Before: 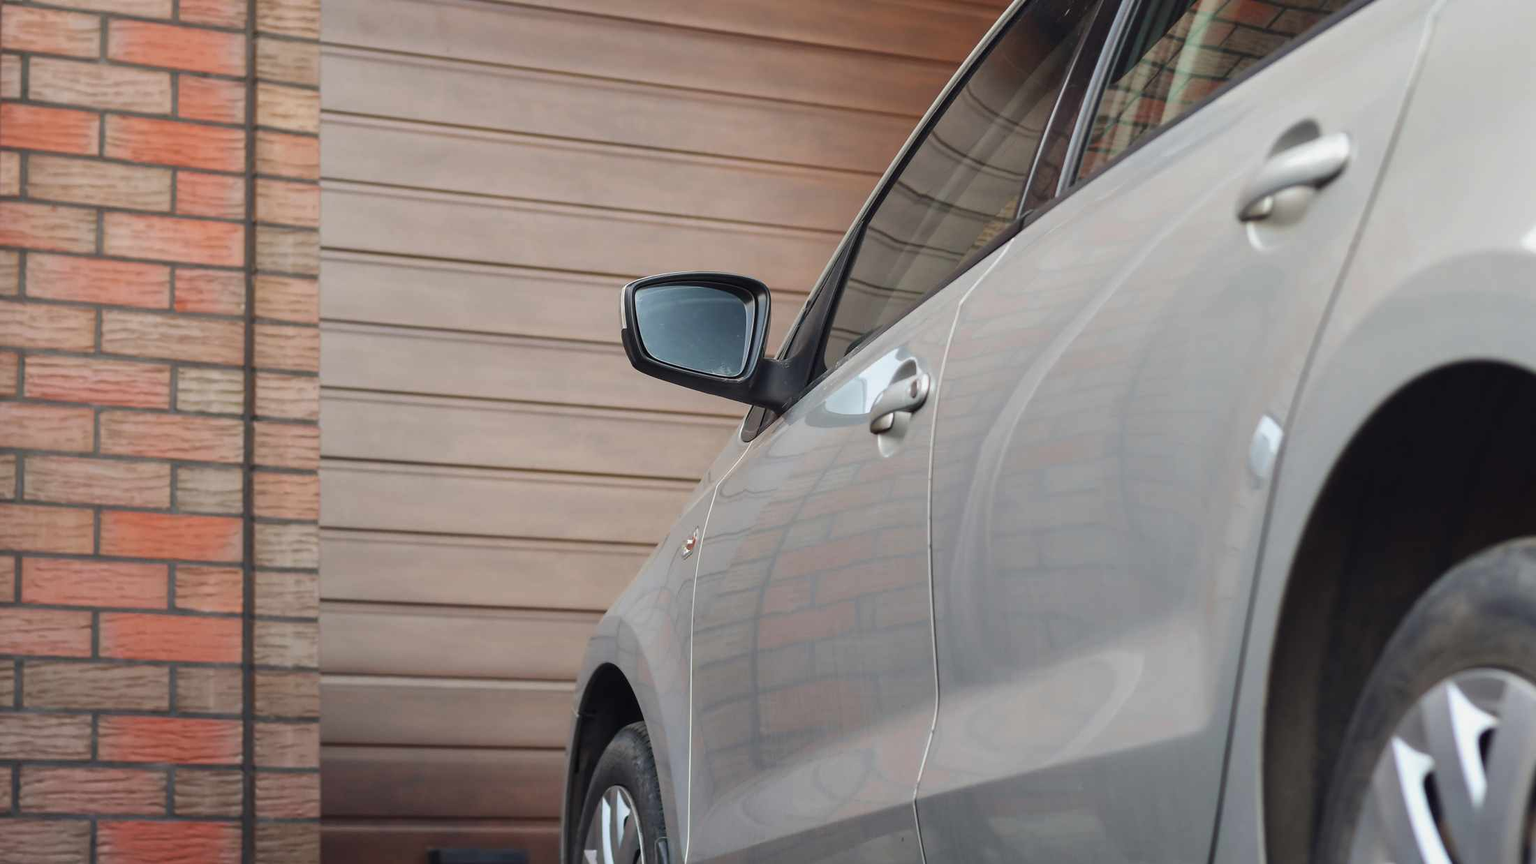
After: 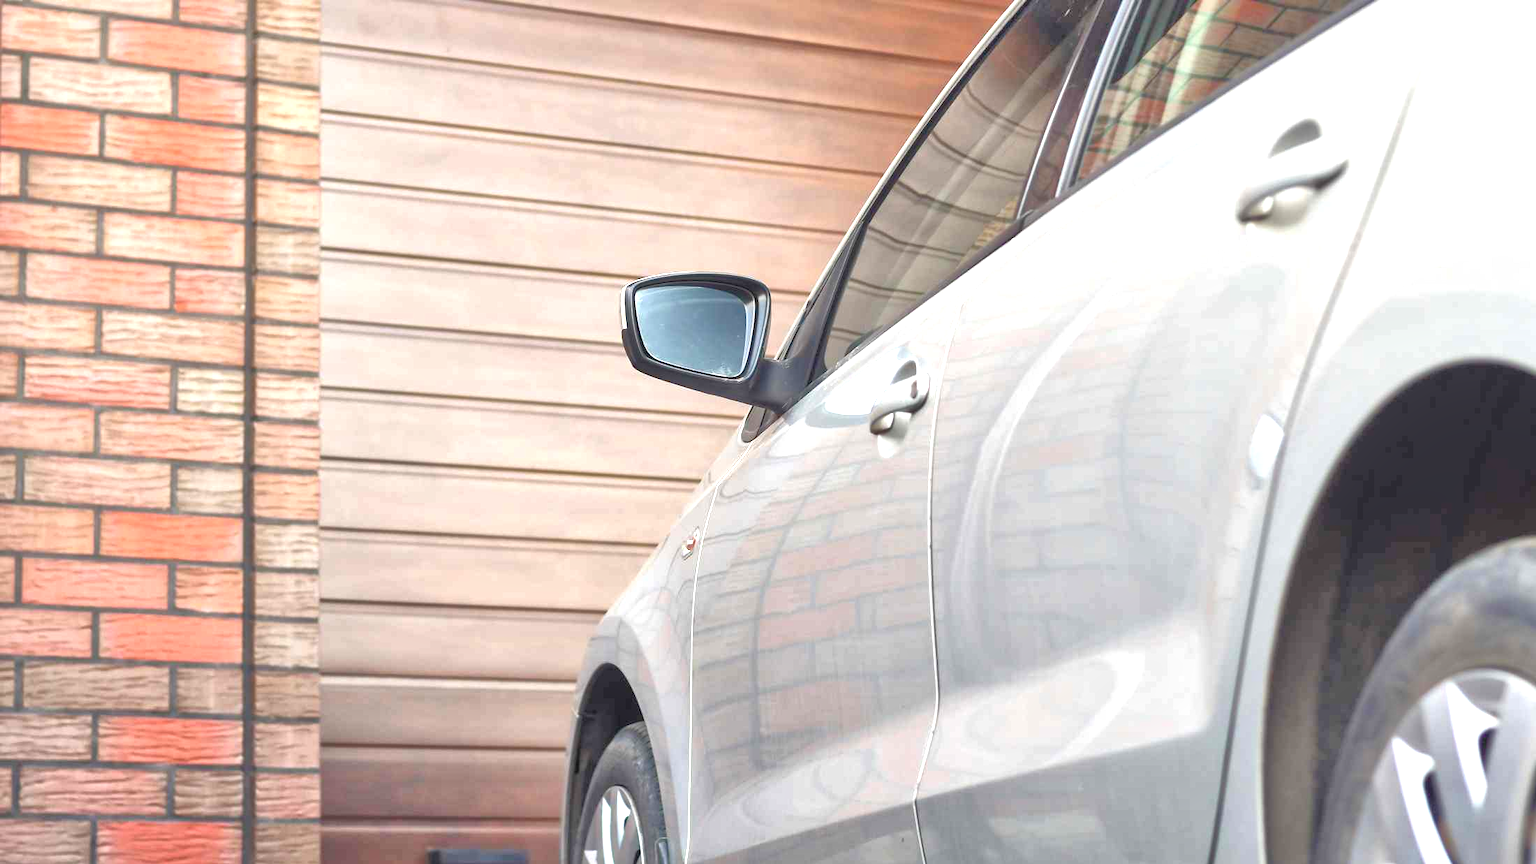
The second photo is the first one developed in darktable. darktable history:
tone equalizer: -7 EV 0.15 EV, -6 EV 0.6 EV, -5 EV 1.15 EV, -4 EV 1.33 EV, -3 EV 1.15 EV, -2 EV 0.6 EV, -1 EV 0.15 EV, mask exposure compensation -0.5 EV
exposure: black level correction 0, exposure 1.2 EV, compensate exposure bias true, compensate highlight preservation false
local contrast: mode bilateral grid, contrast 20, coarseness 50, detail 132%, midtone range 0.2
